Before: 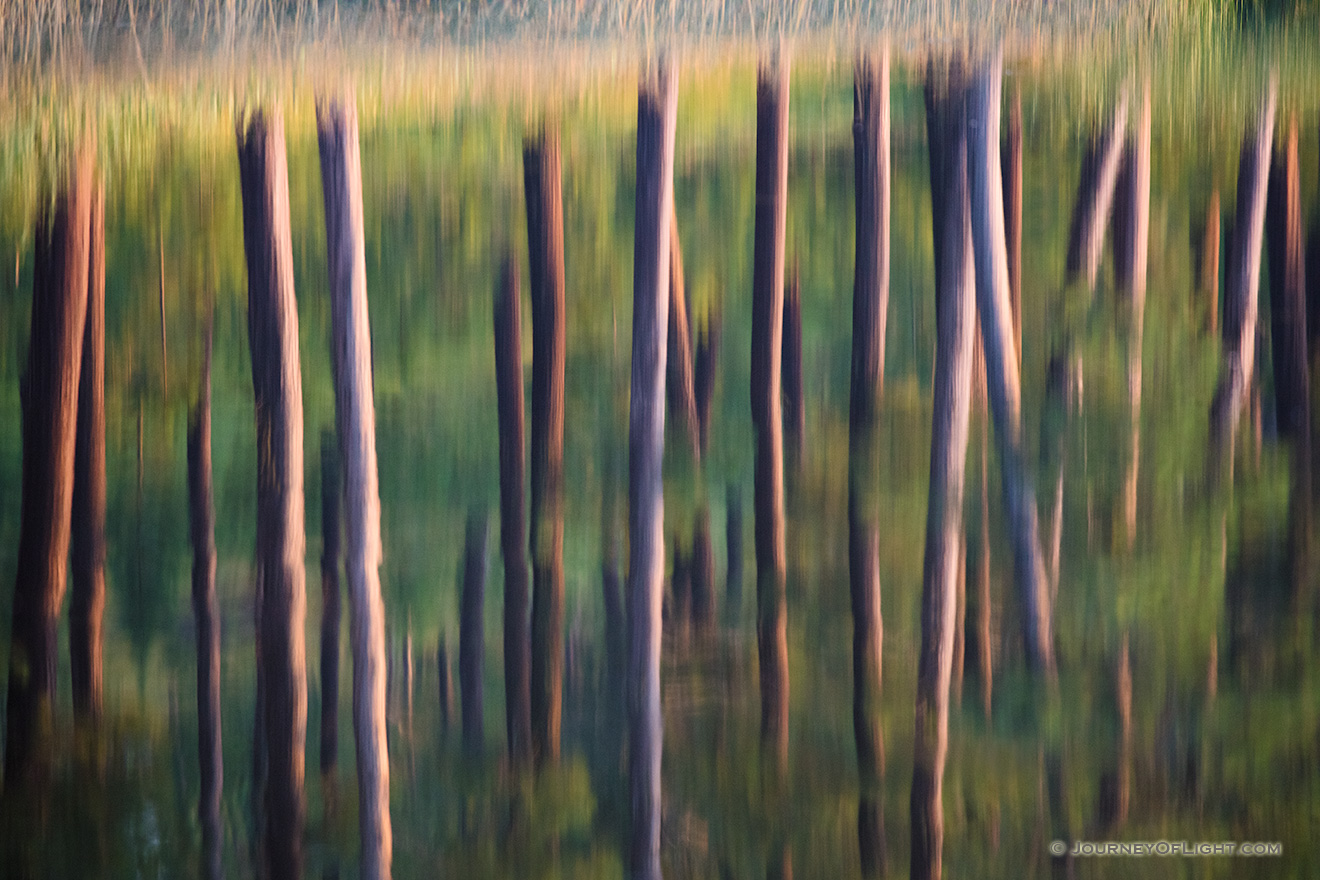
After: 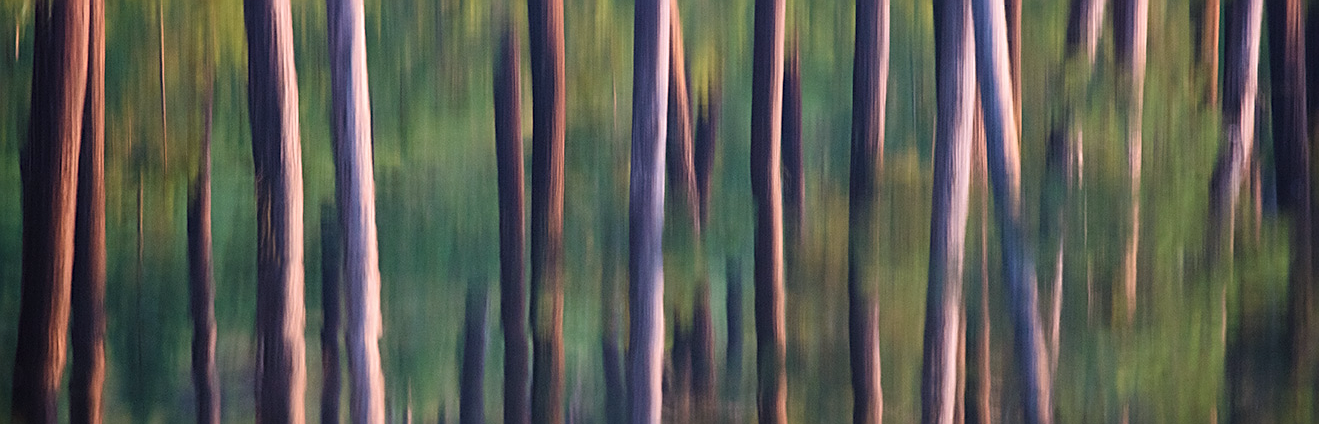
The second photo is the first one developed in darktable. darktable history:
color calibration: illuminant as shot in camera, x 0.358, y 0.373, temperature 4628.91 K, gamut compression 0.996
crop and rotate: top 25.859%, bottom 25.865%
sharpen: on, module defaults
